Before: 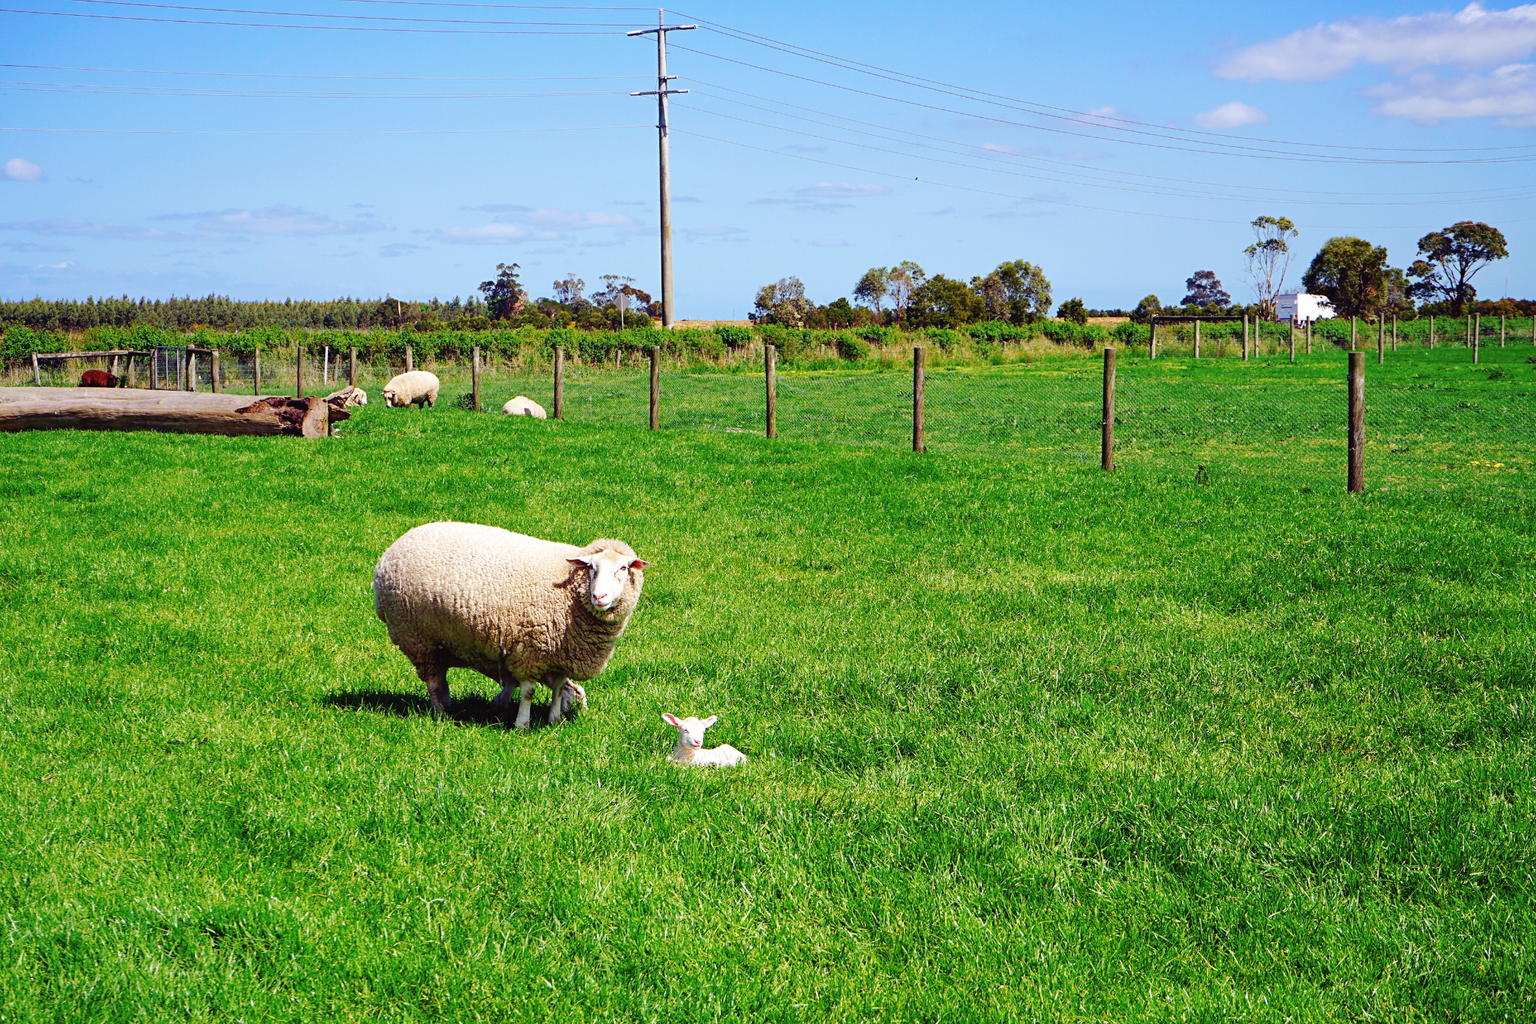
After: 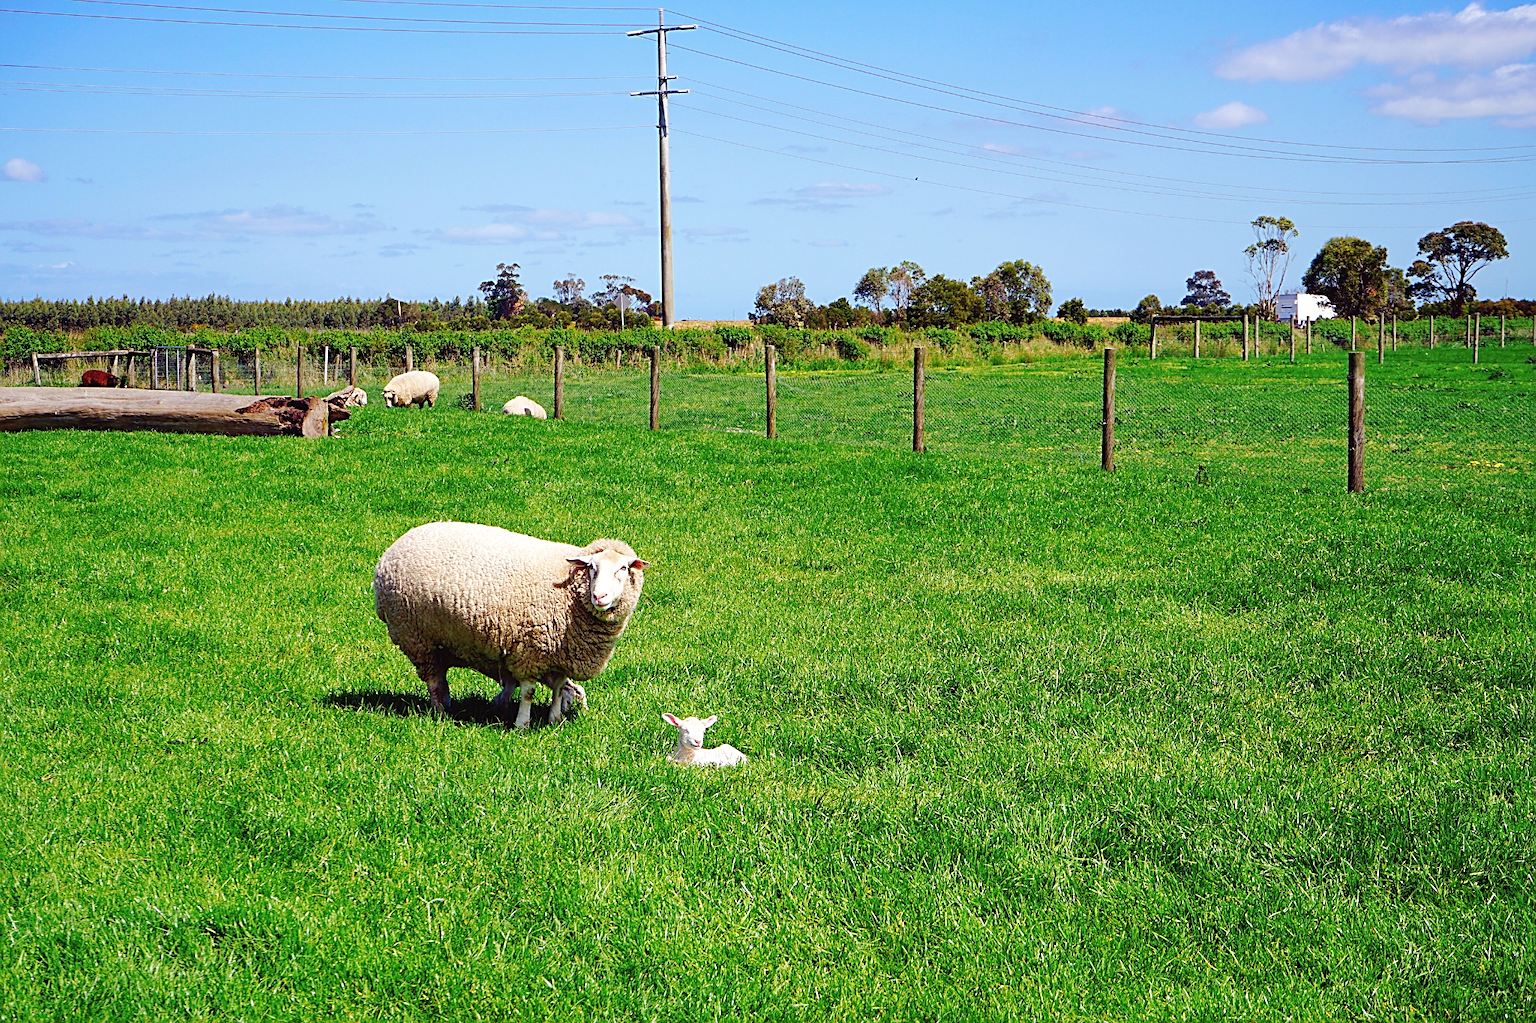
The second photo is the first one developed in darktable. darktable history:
tone equalizer: mask exposure compensation -0.502 EV
sharpen: on, module defaults
